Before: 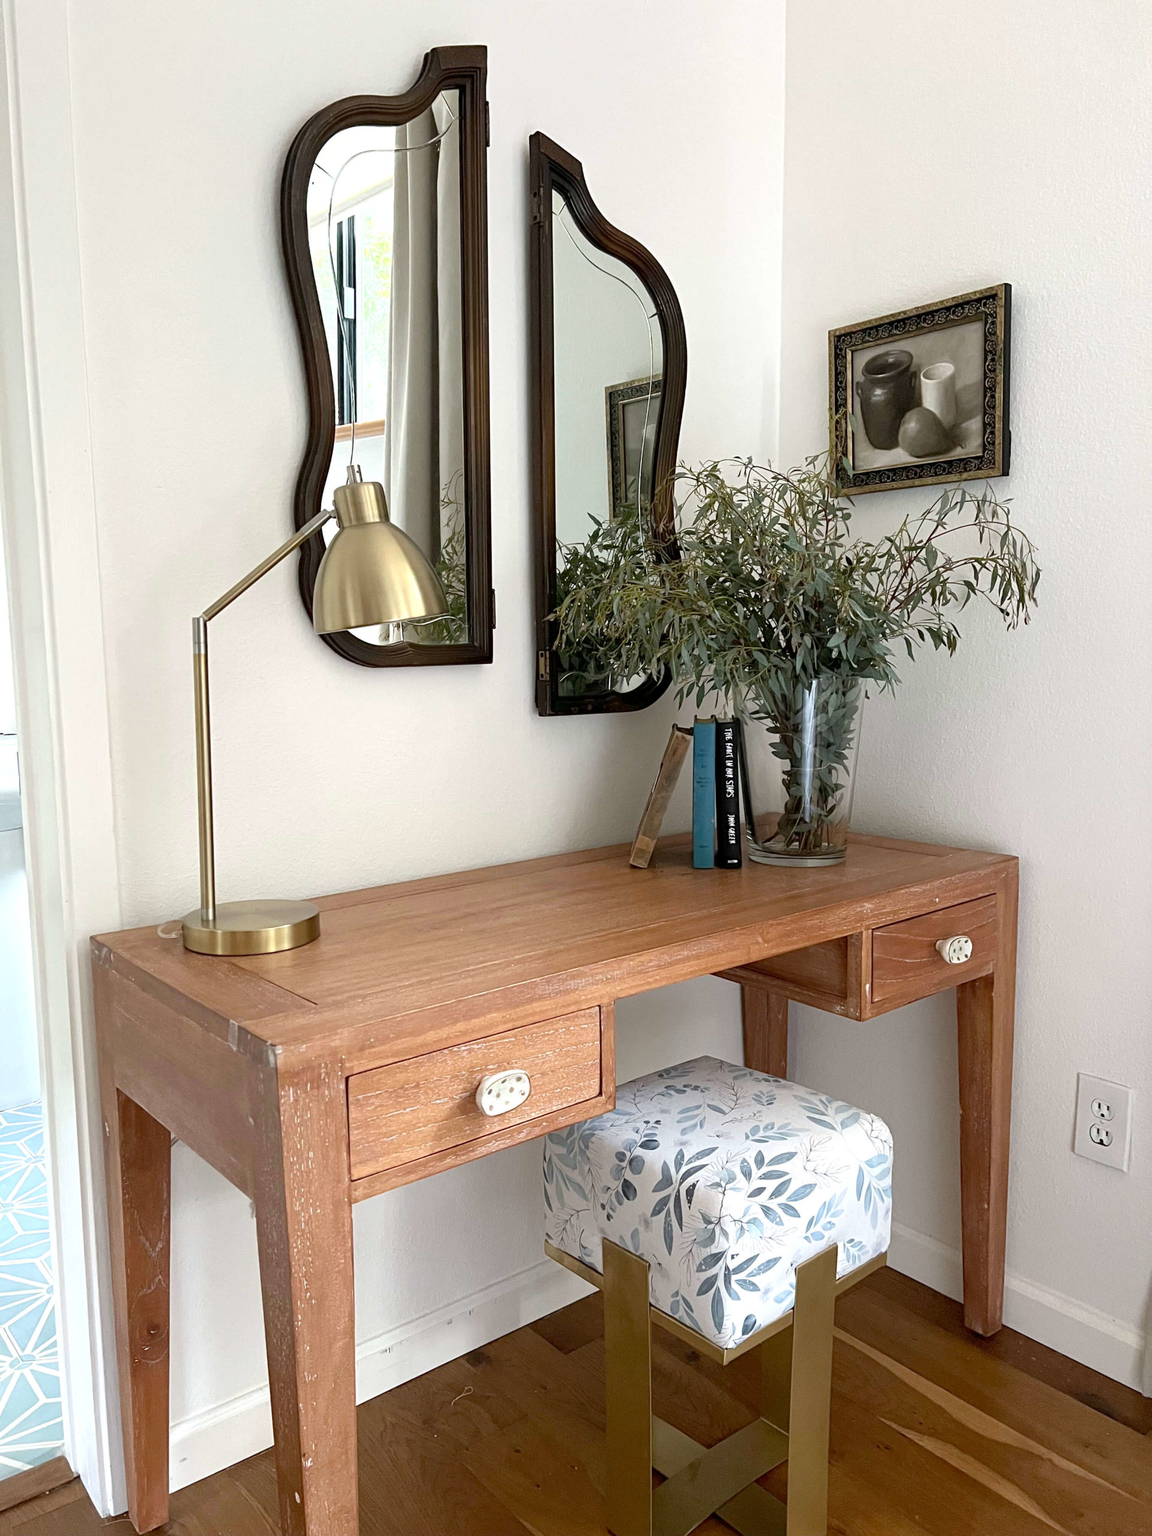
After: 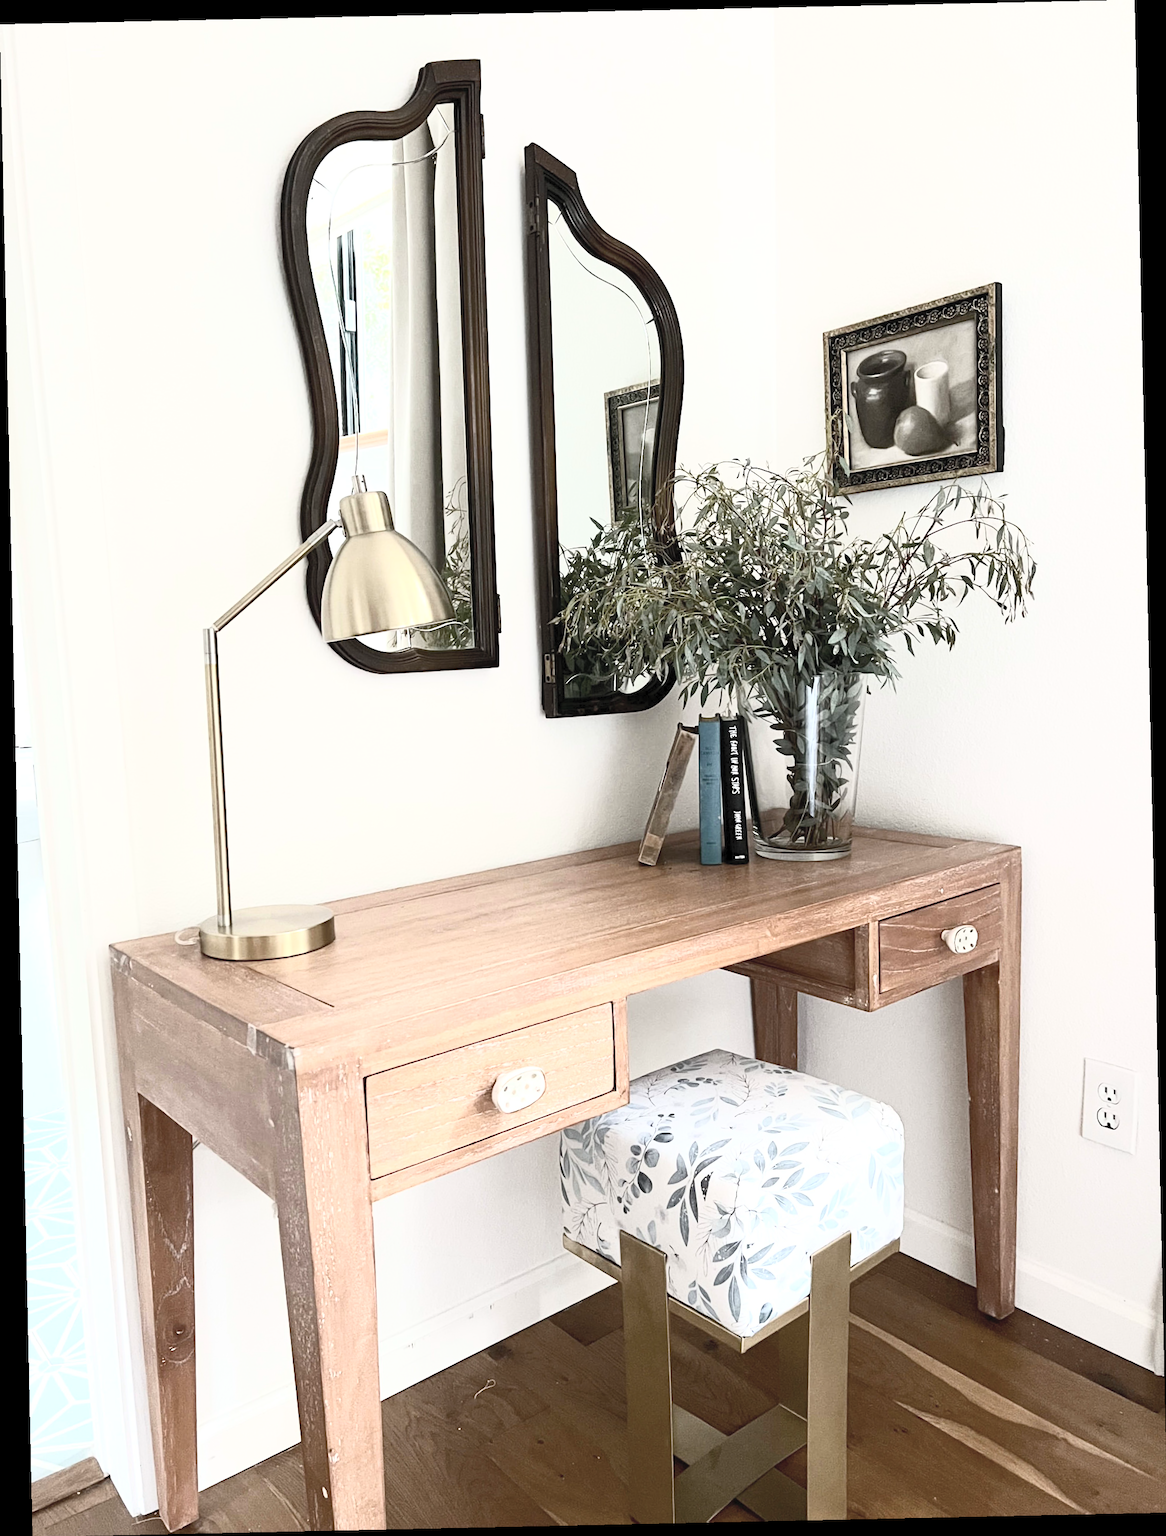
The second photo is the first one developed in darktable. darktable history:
rotate and perspective: rotation -1.24°, automatic cropping off
contrast brightness saturation: contrast 0.57, brightness 0.57, saturation -0.34
